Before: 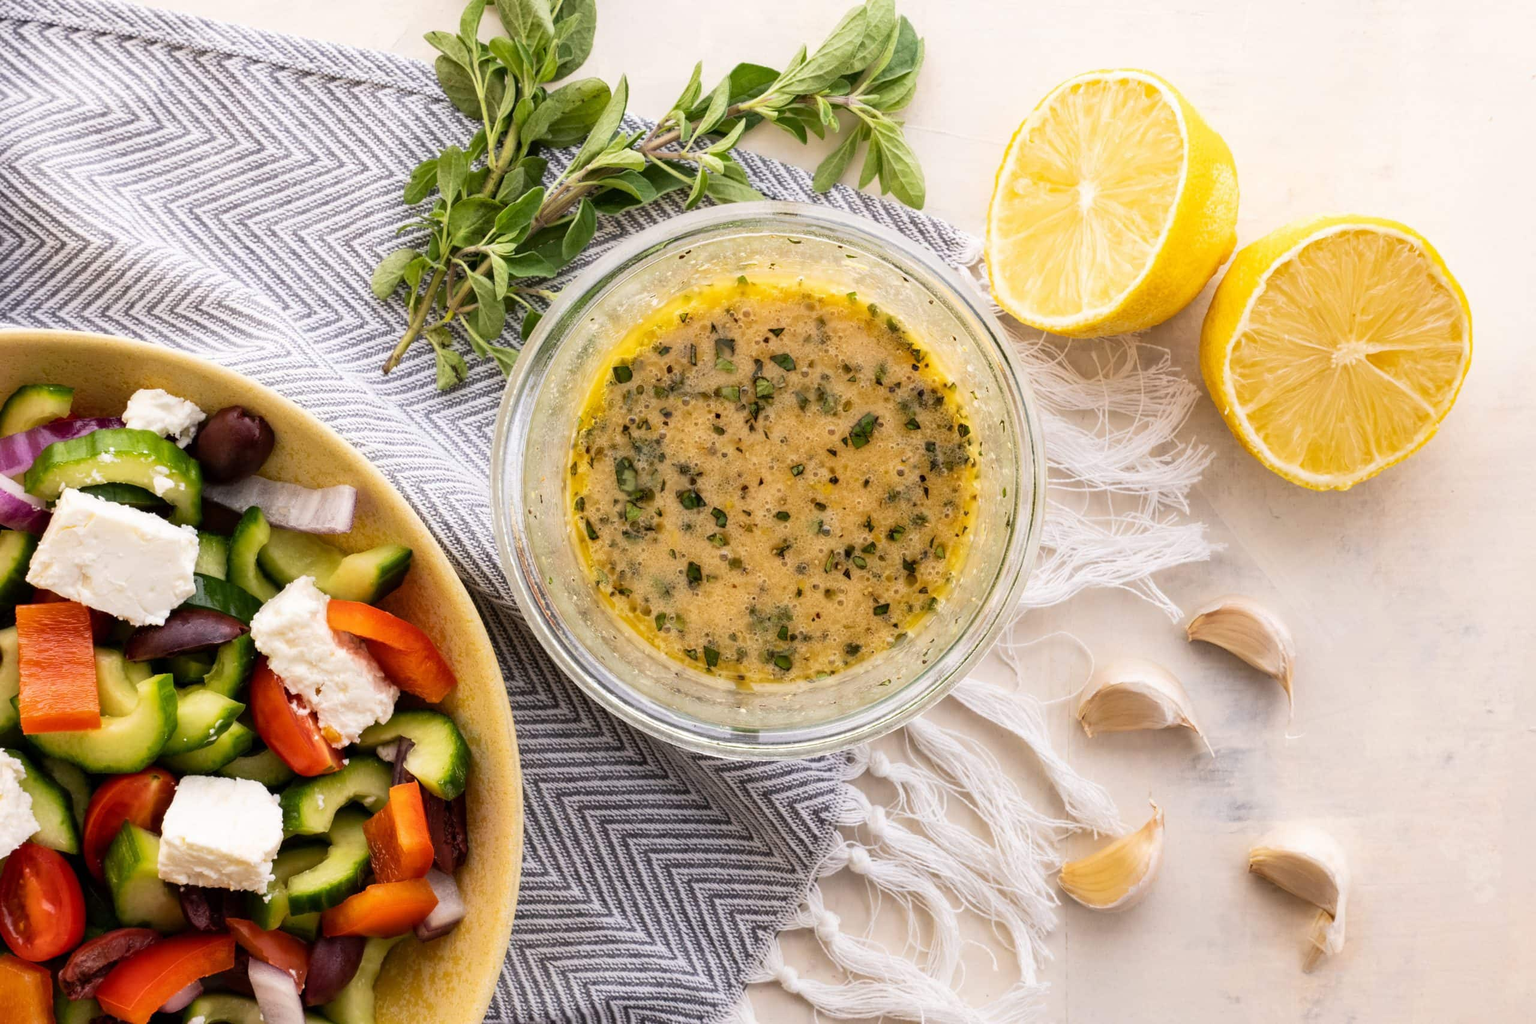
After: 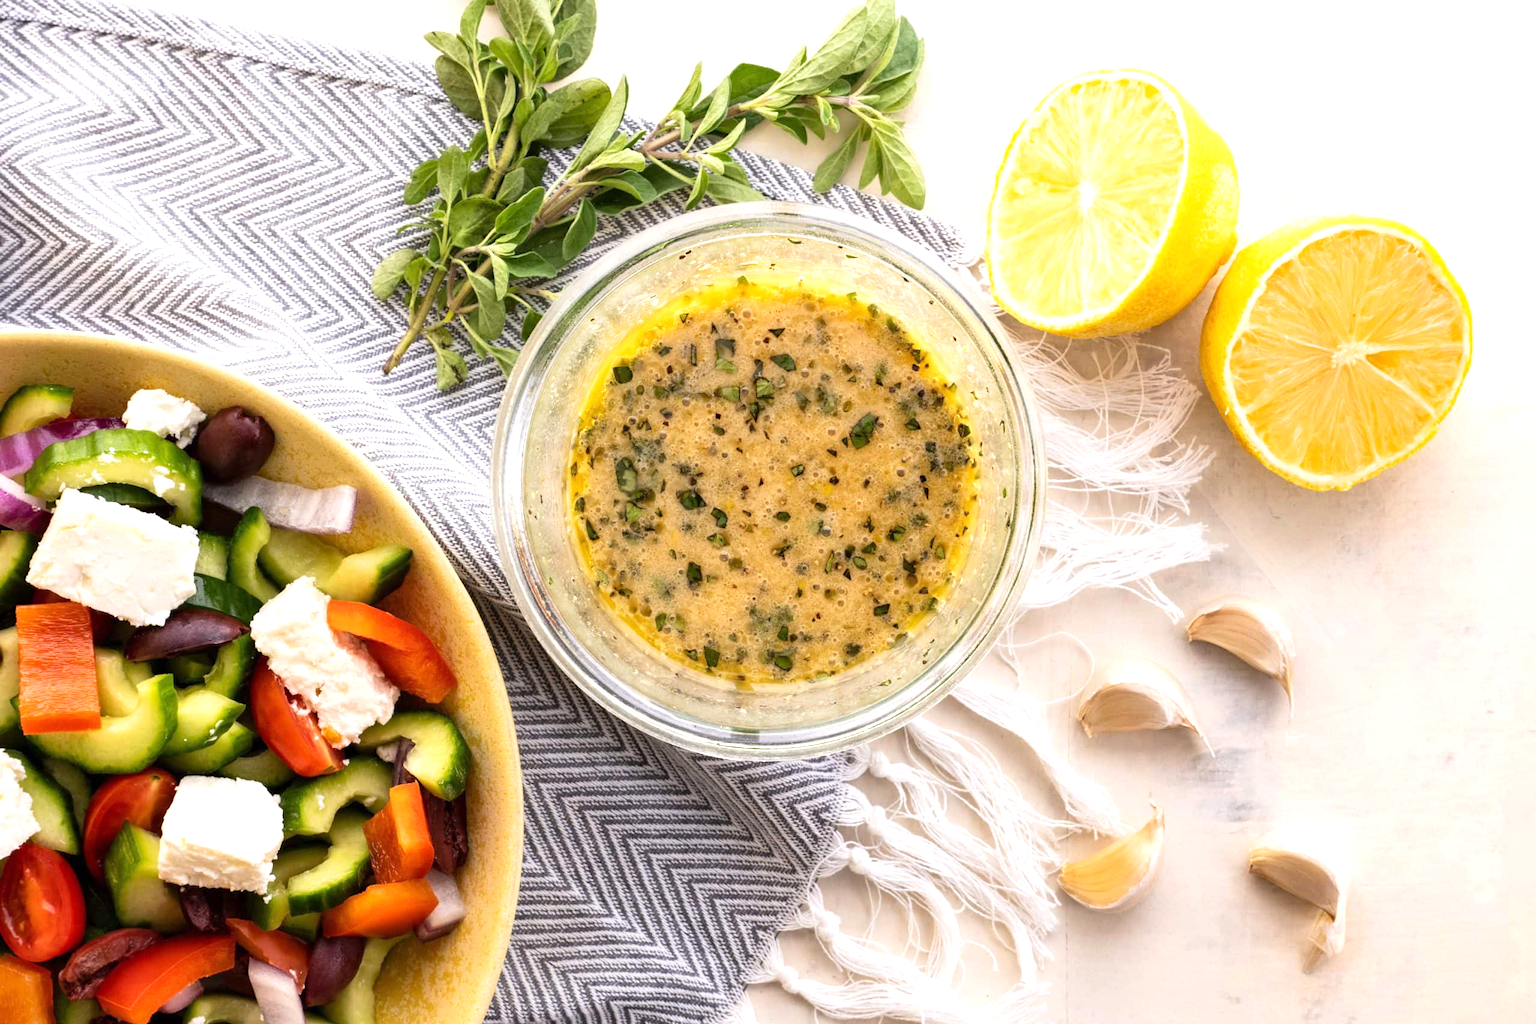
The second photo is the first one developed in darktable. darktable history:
exposure: exposure 0.459 EV, compensate highlight preservation false
